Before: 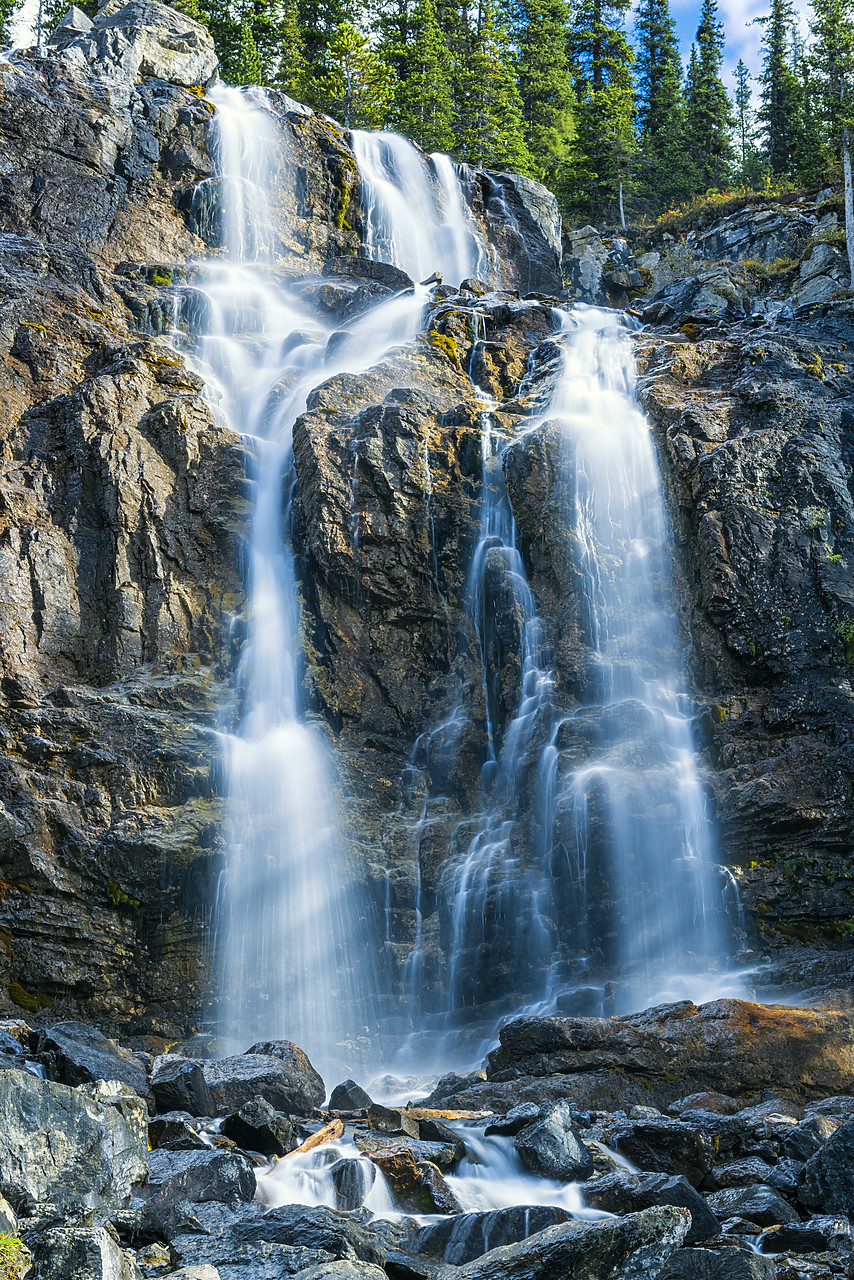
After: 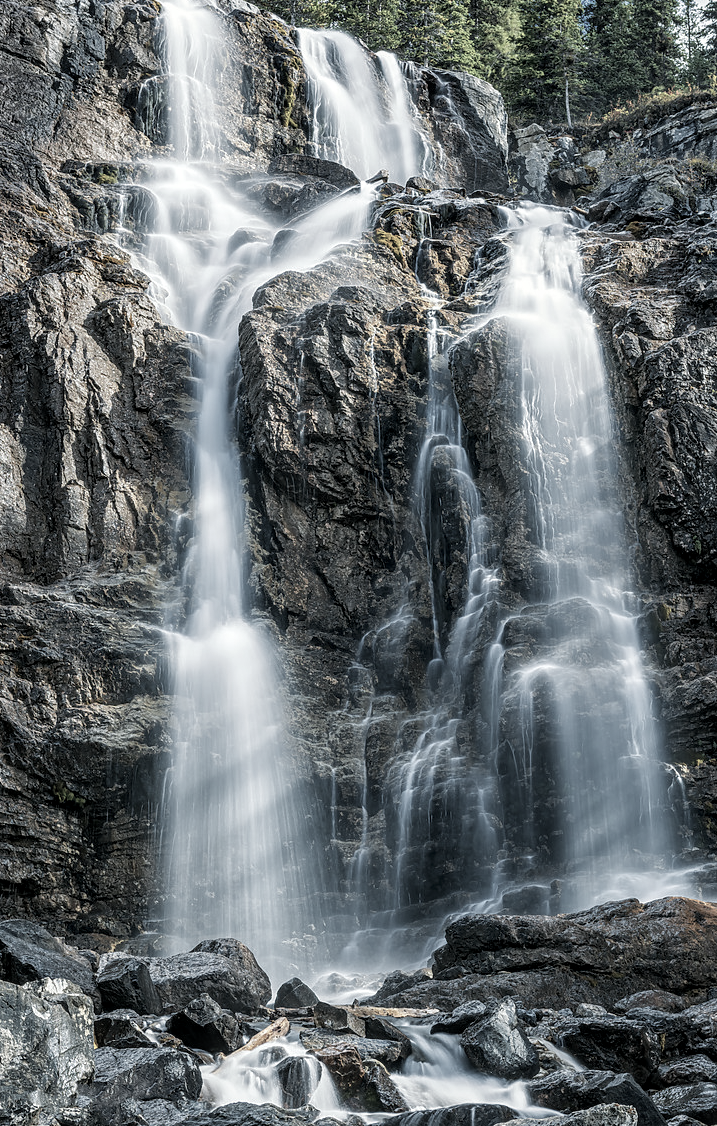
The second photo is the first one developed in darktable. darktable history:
color correction: highlights b* 0.024, saturation 0.295
local contrast: on, module defaults
crop: left 6.422%, top 8.026%, right 9.547%, bottom 3.992%
